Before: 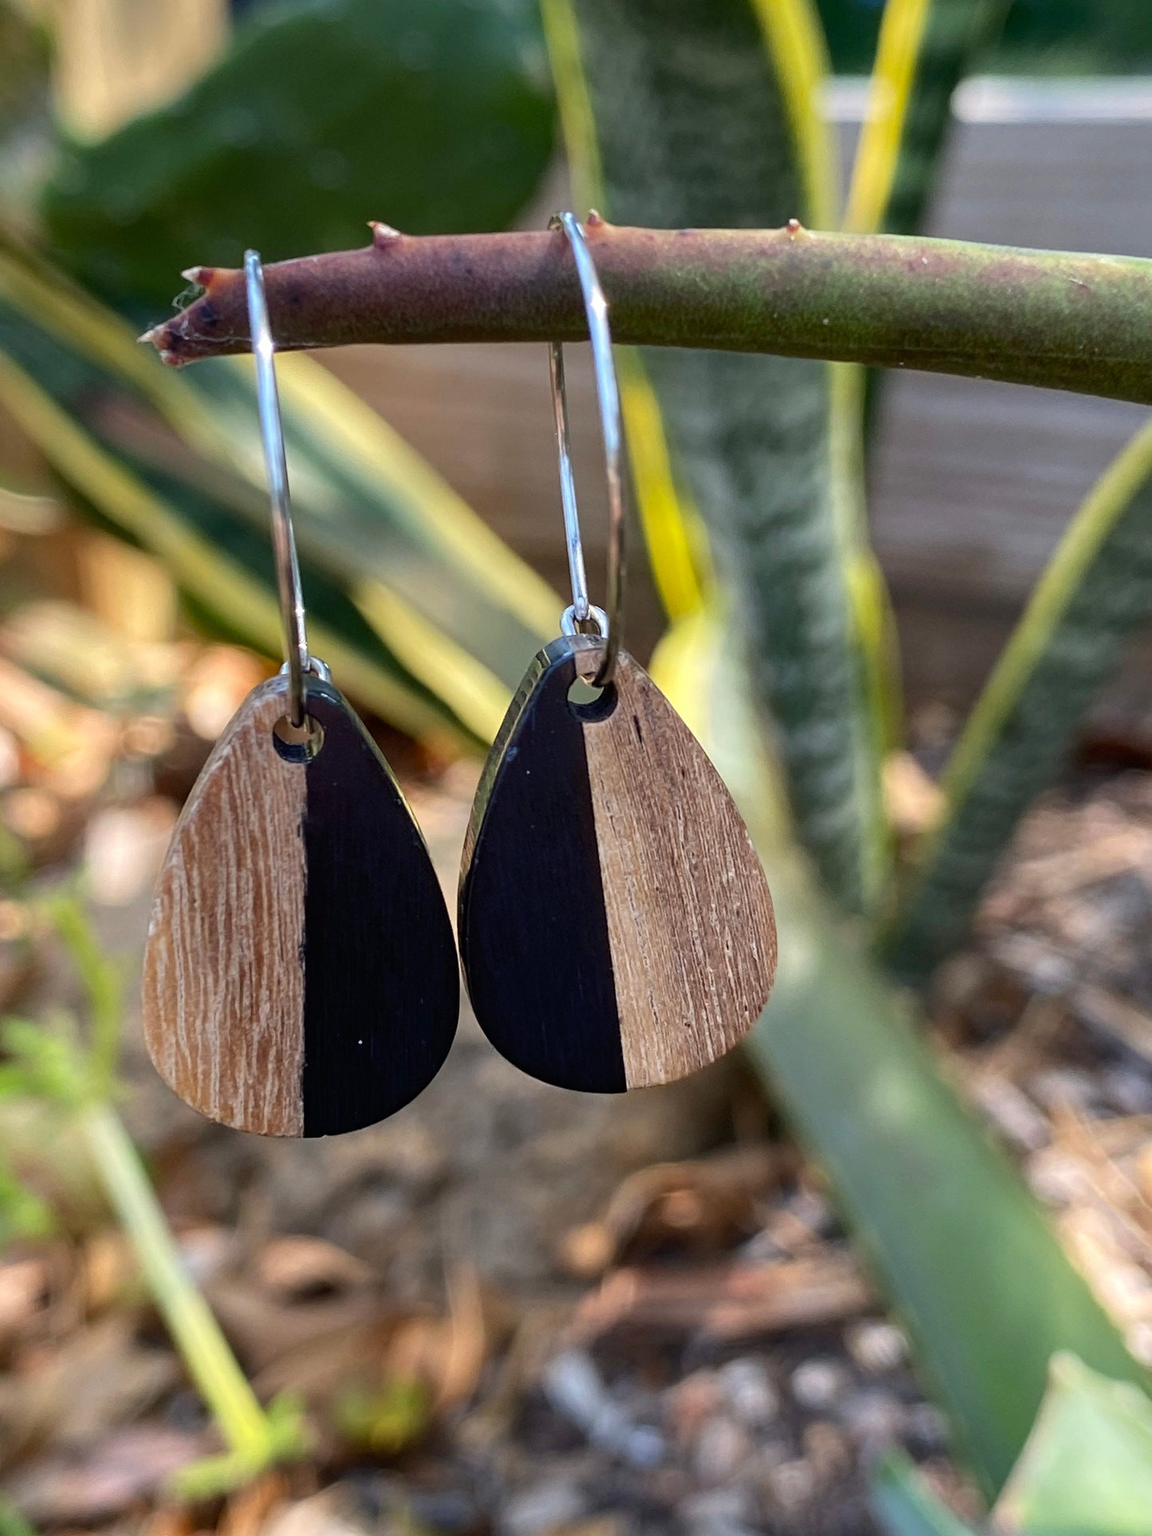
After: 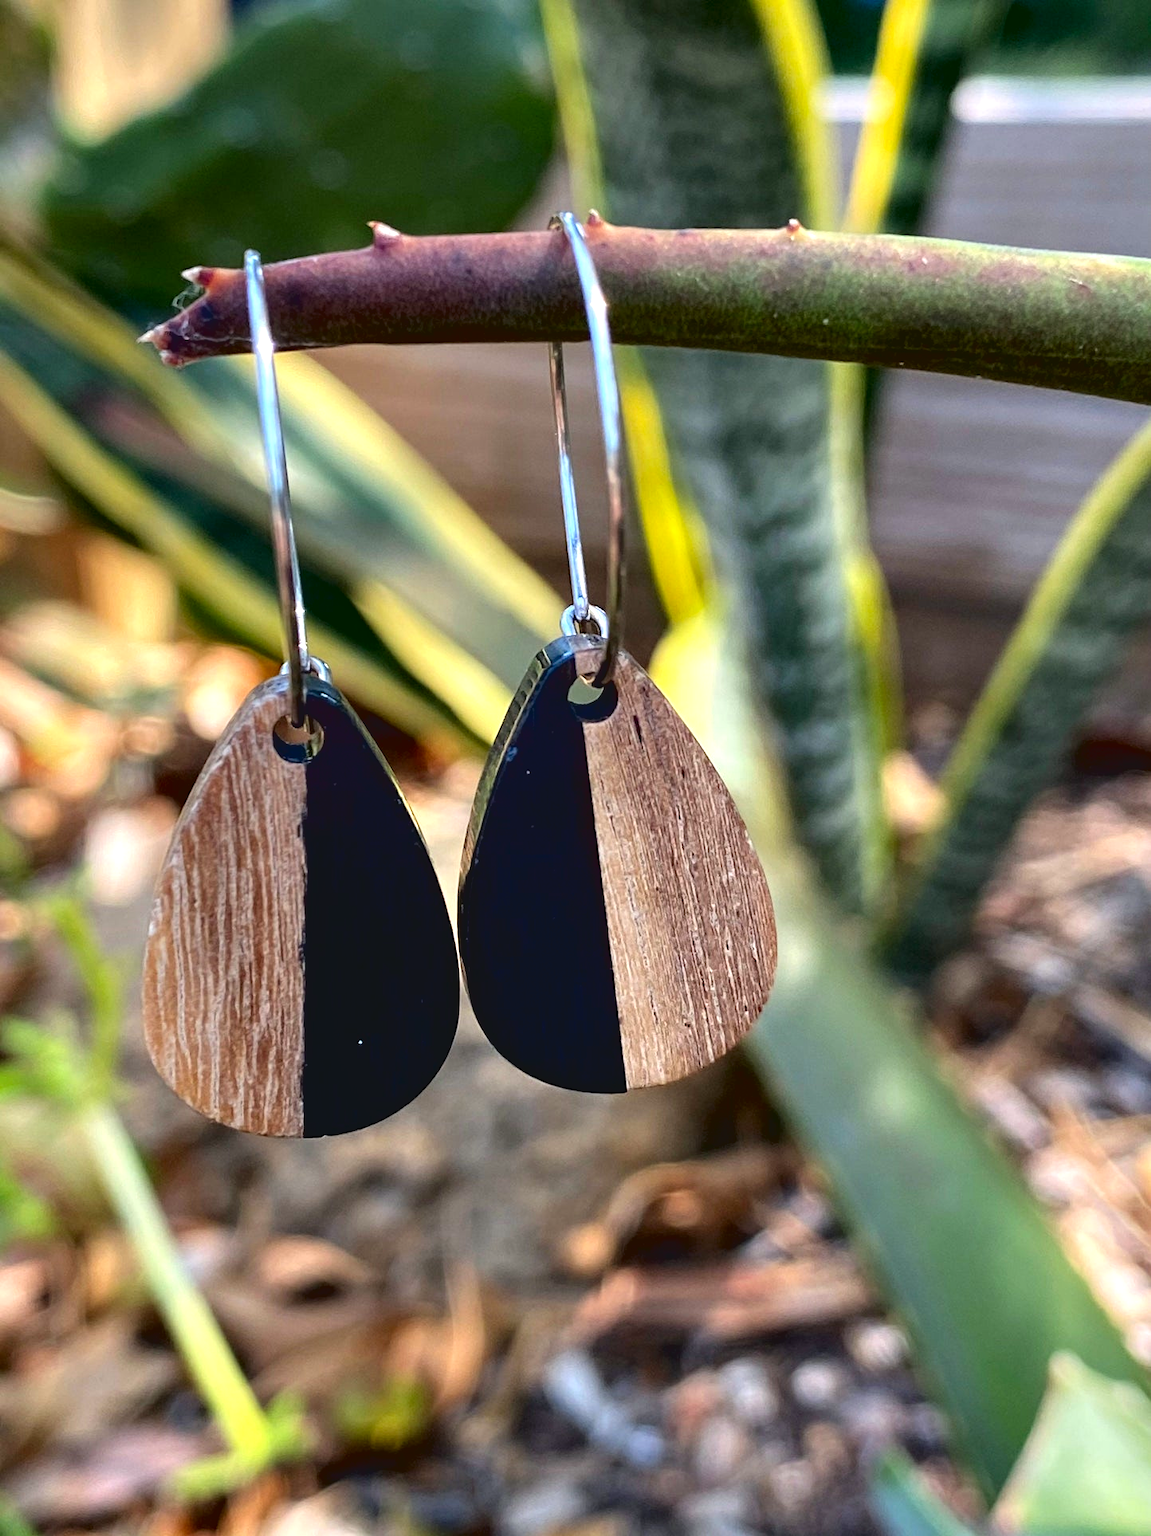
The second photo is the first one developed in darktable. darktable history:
contrast equalizer: octaves 7, y [[0.6 ×6], [0.55 ×6], [0 ×6], [0 ×6], [0 ×6]]
contrast brightness saturation: contrast -0.093, brightness 0.044, saturation 0.078
